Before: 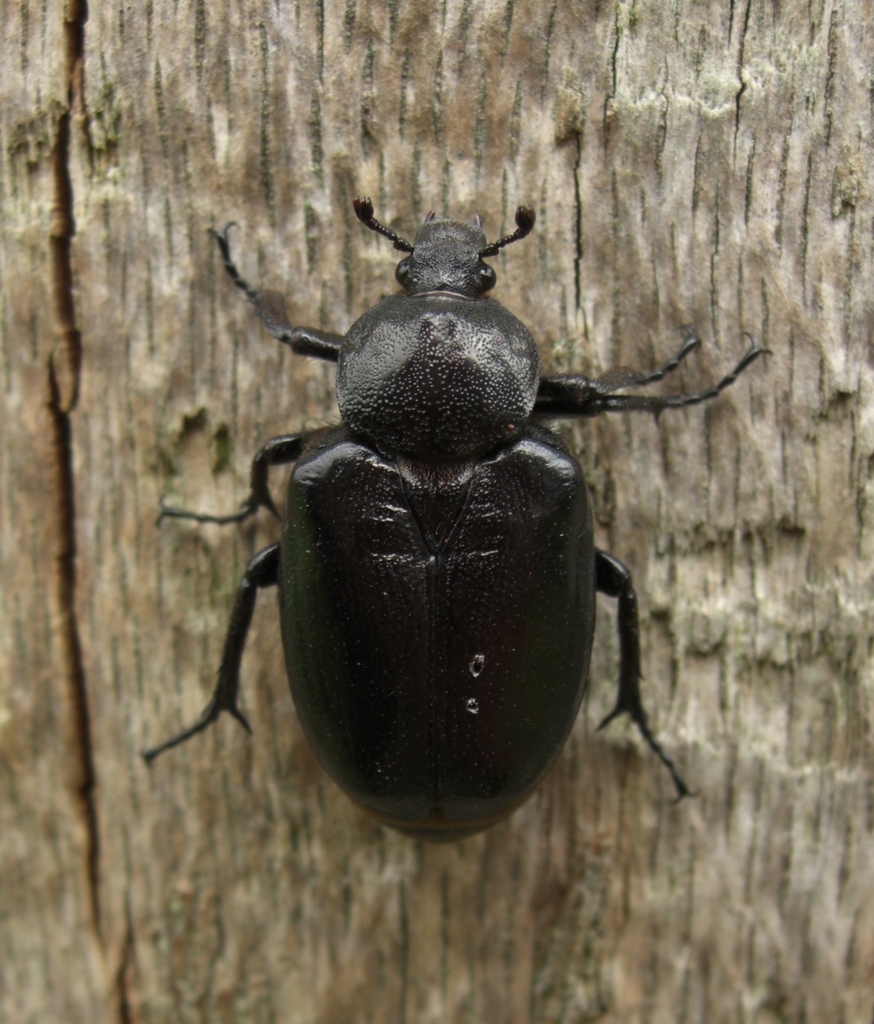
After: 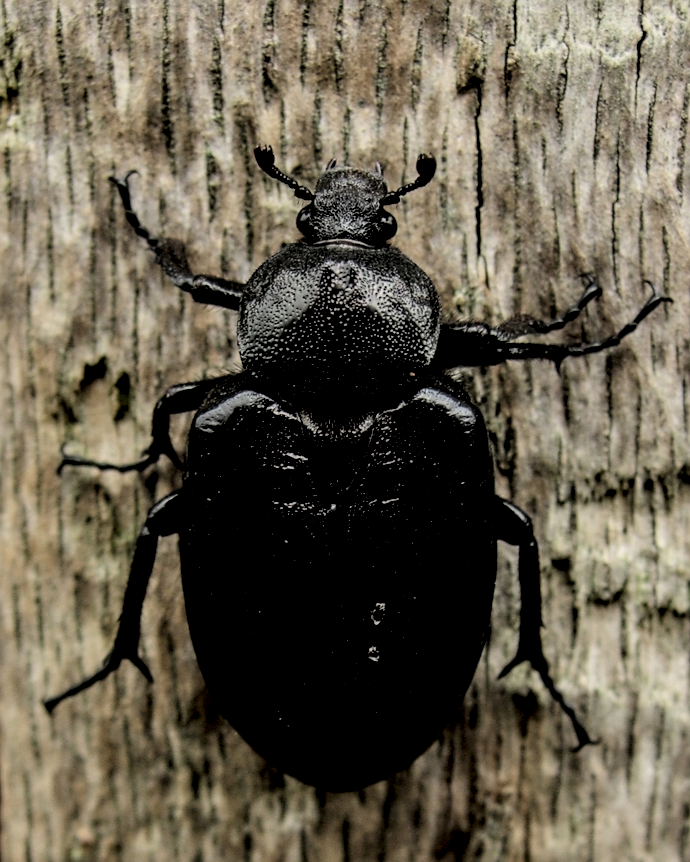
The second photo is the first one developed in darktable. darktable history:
filmic rgb: black relative exposure -3.08 EV, white relative exposure 7.01 EV, threshold 3.05 EV, hardness 1.47, contrast 1.344, color science v6 (2022), enable highlight reconstruction true
crop: left 11.42%, top 5.165%, right 9.602%, bottom 10.634%
local contrast: detail 150%
sharpen: on, module defaults
